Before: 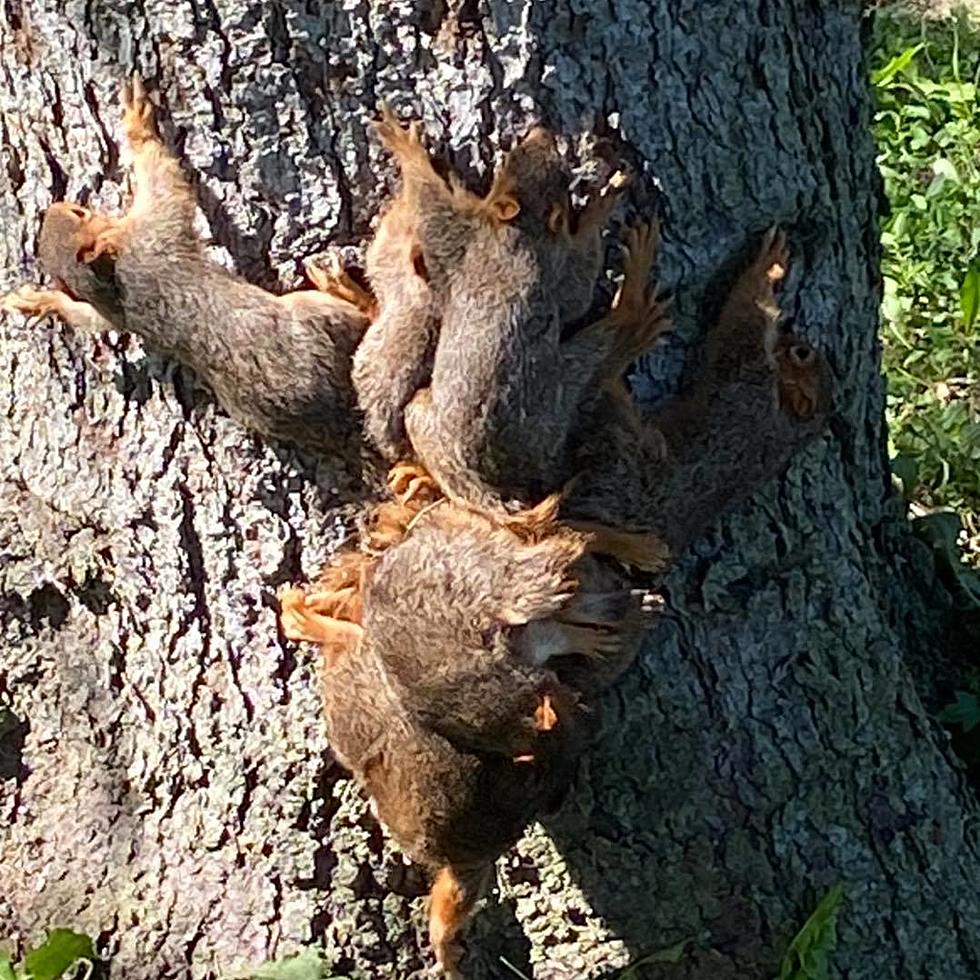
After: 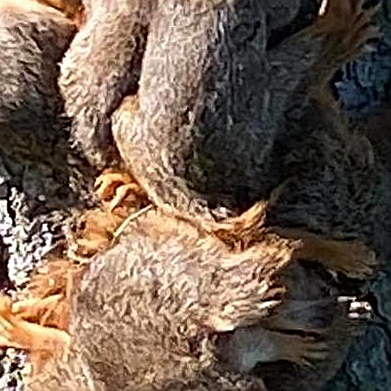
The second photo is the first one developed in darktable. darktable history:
sharpen: on, module defaults
crop: left 30%, top 30%, right 30%, bottom 30%
